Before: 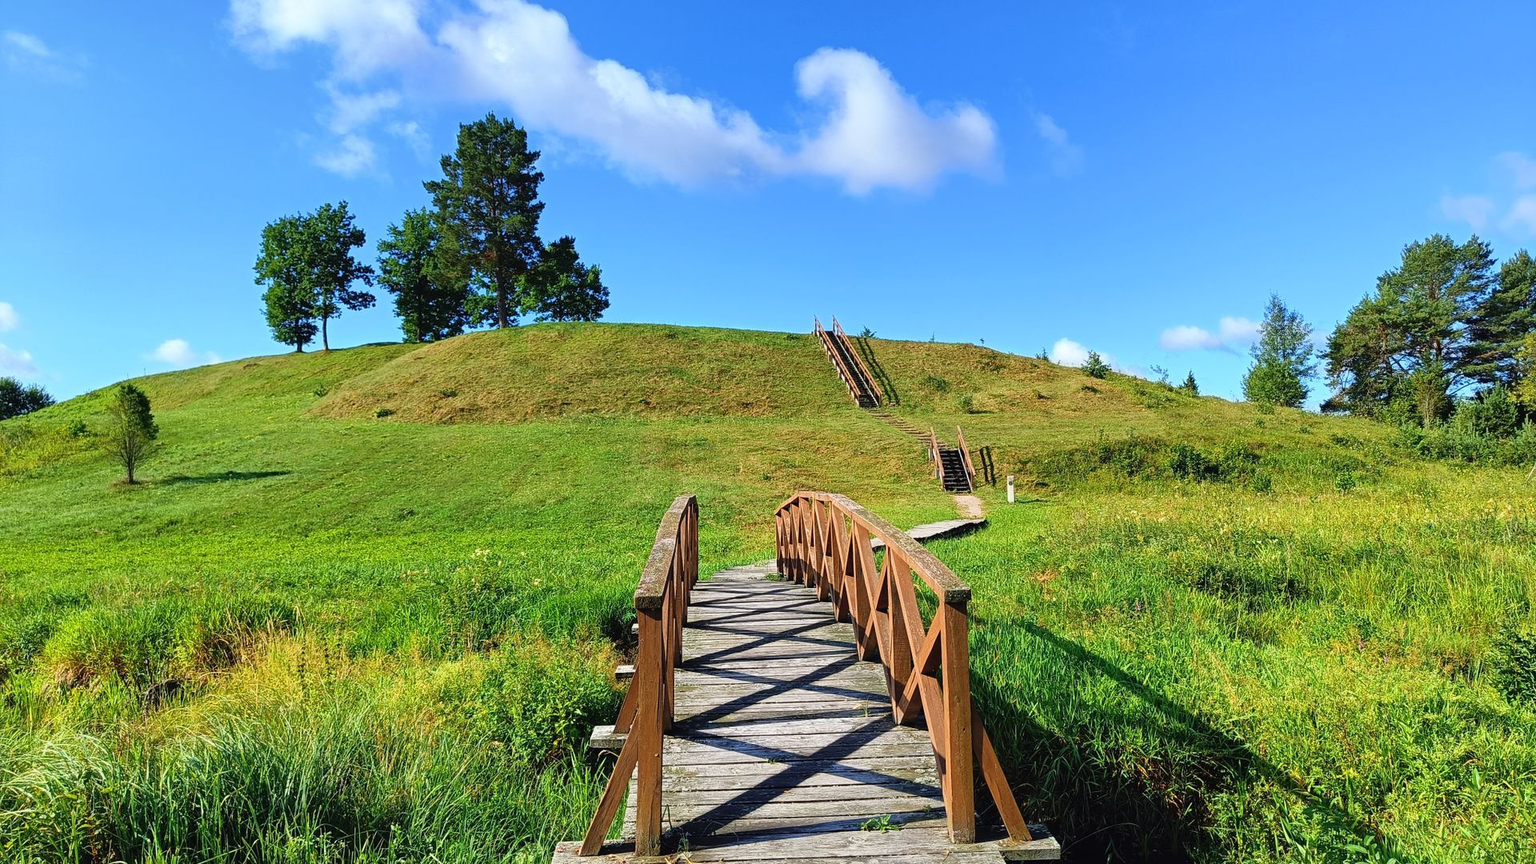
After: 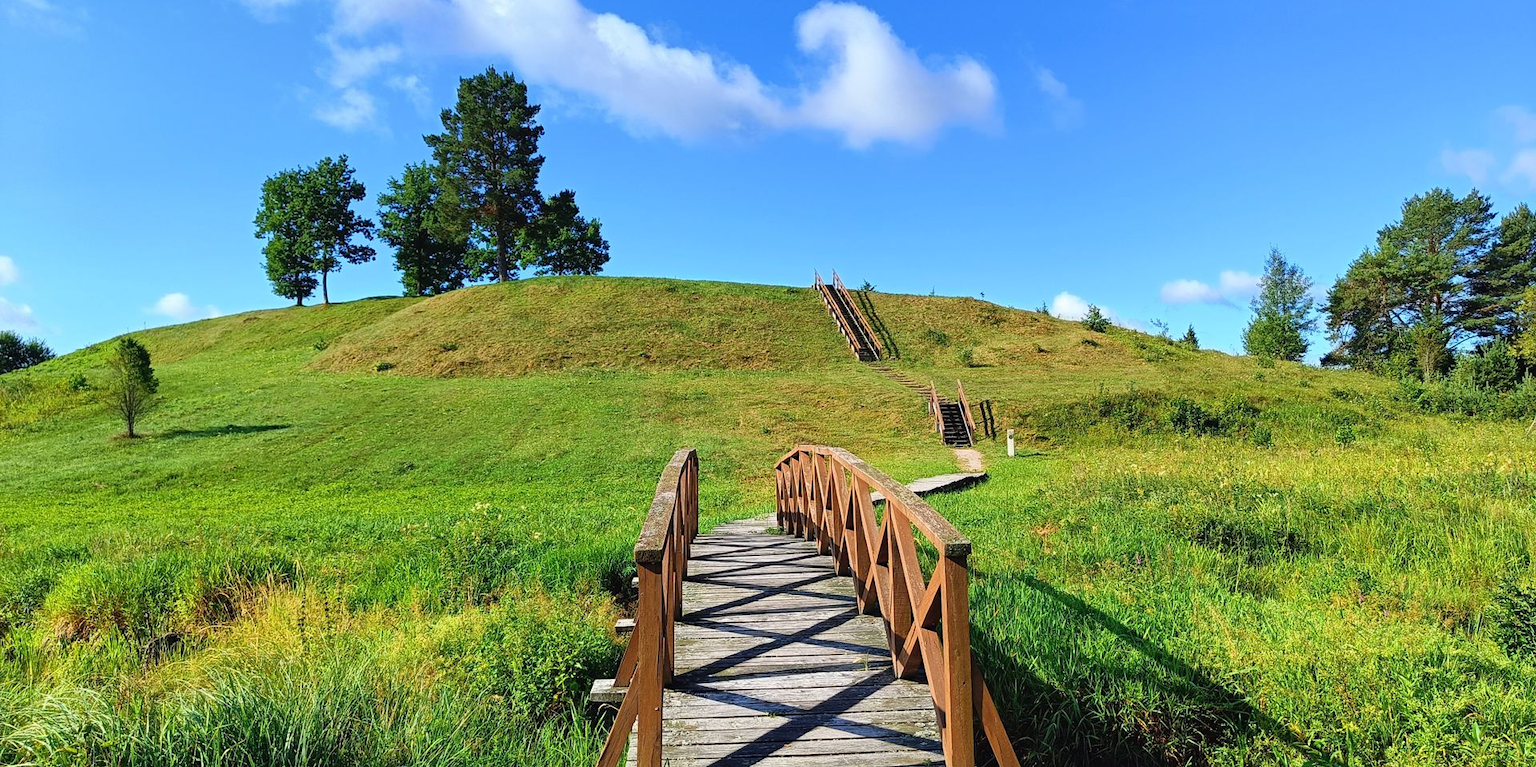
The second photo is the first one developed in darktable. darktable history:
tone equalizer: on, module defaults
crop and rotate: top 5.527%, bottom 5.615%
